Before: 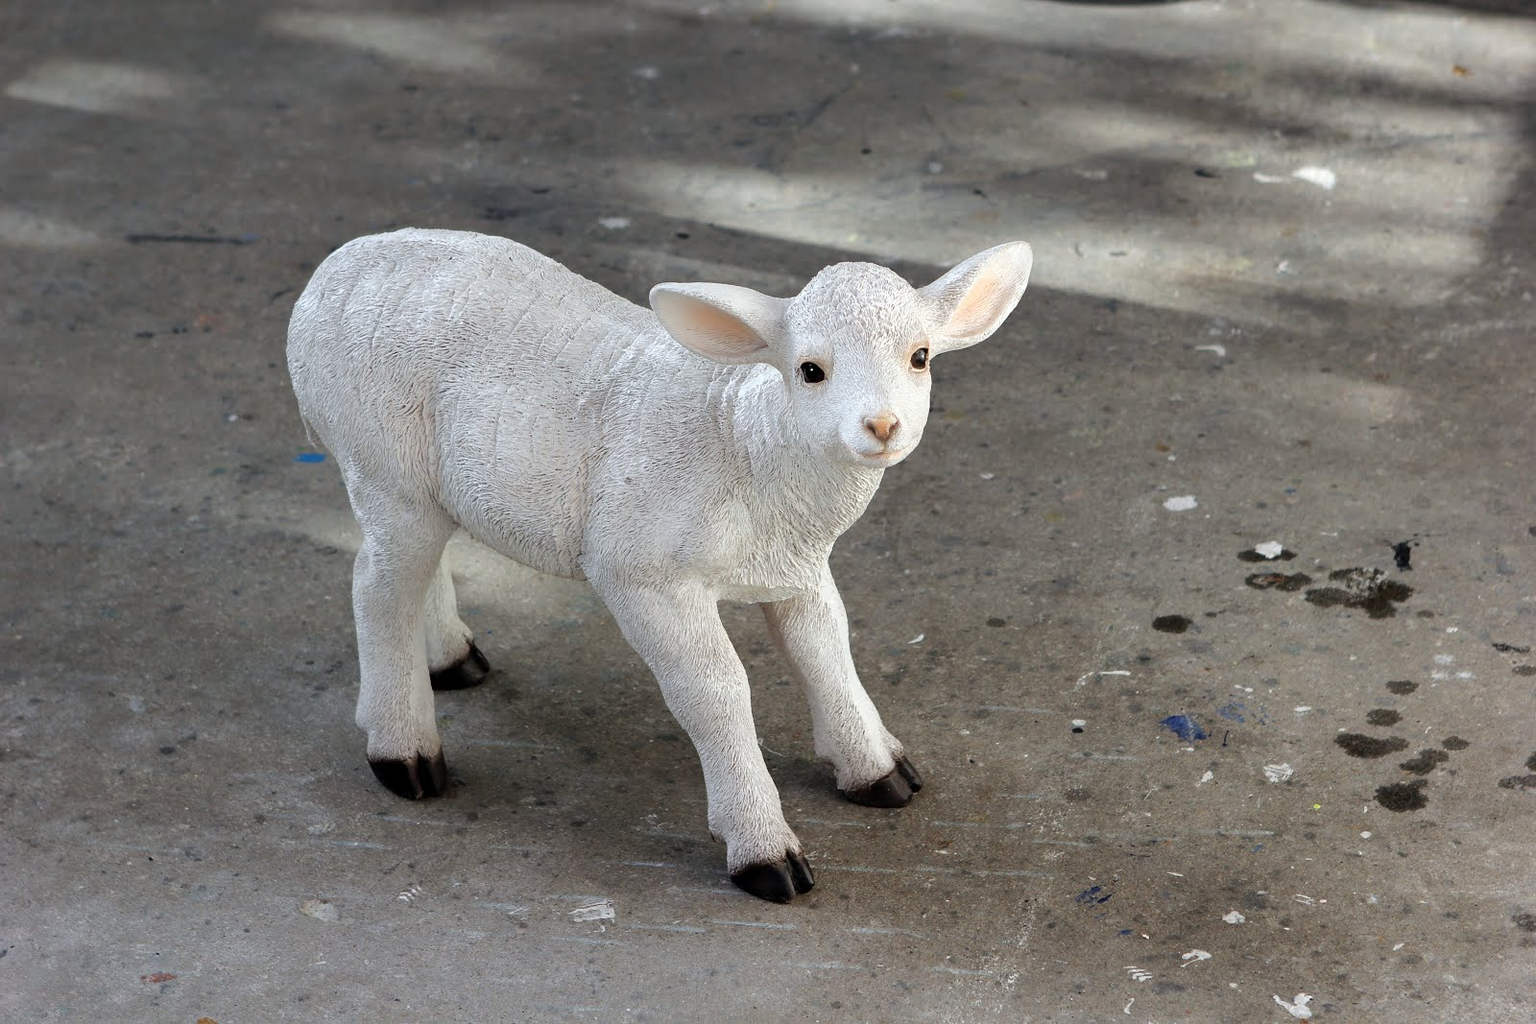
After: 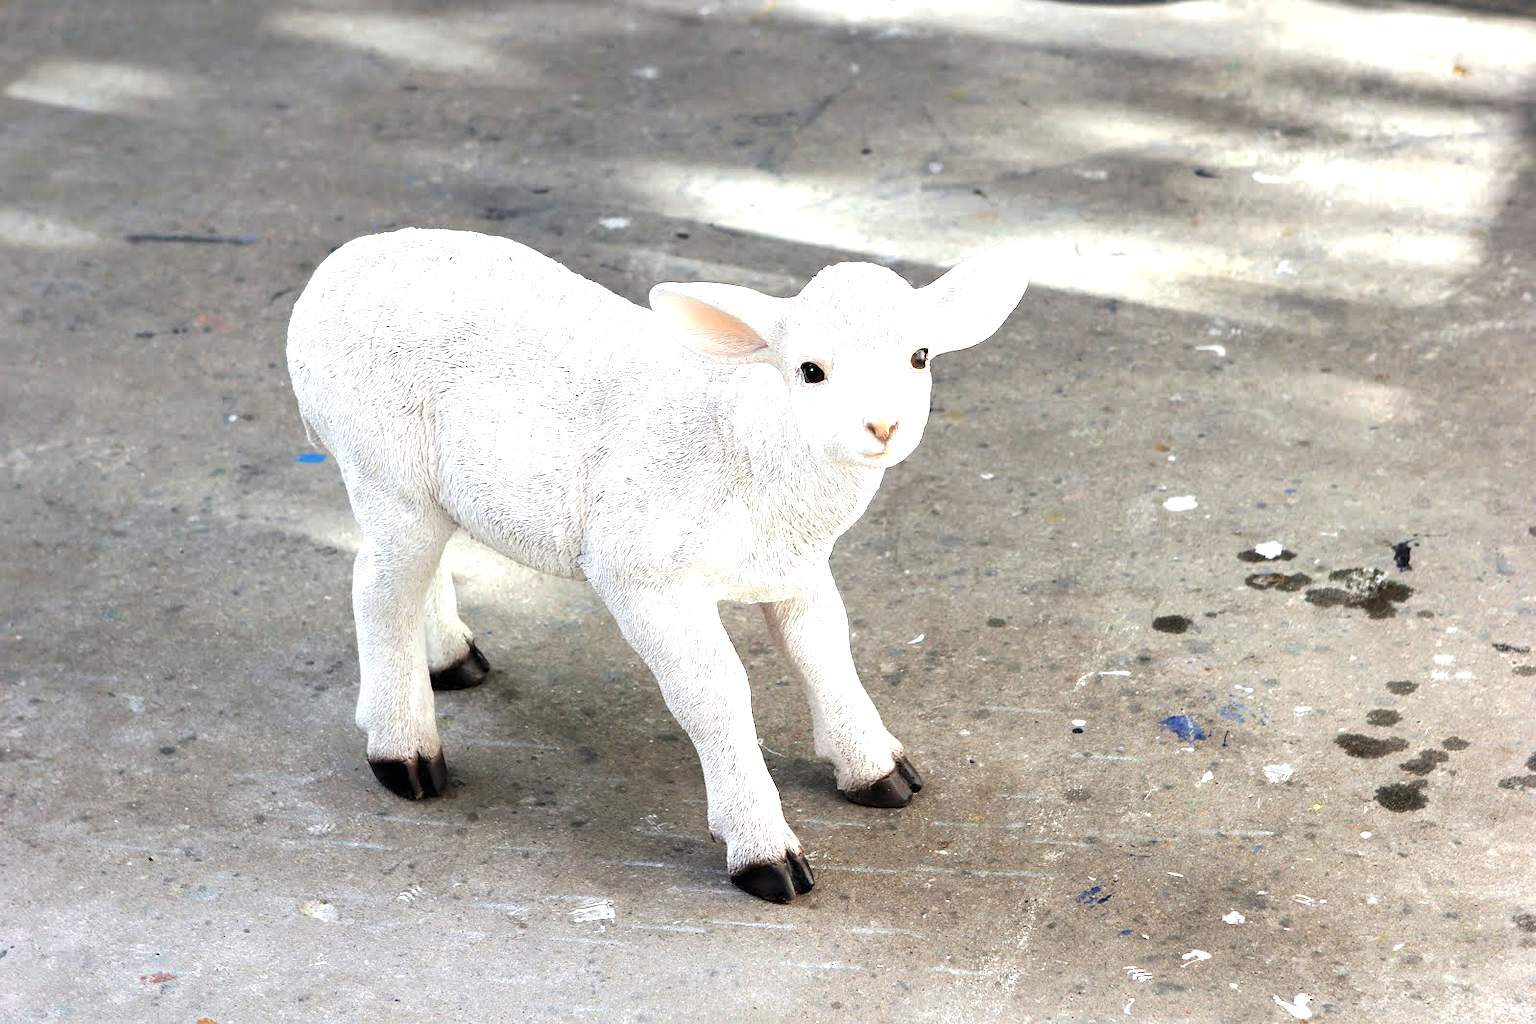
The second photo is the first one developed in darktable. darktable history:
exposure: black level correction 0, exposure 1.374 EV, compensate highlight preservation false
